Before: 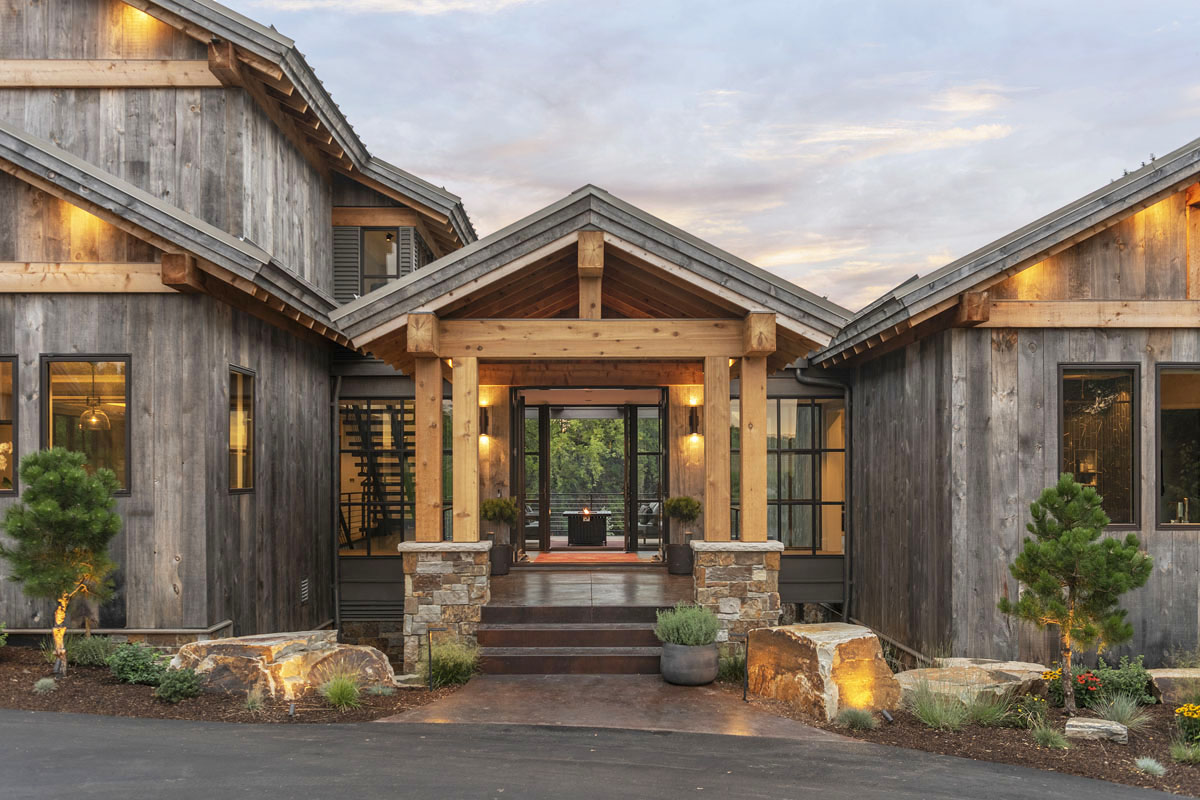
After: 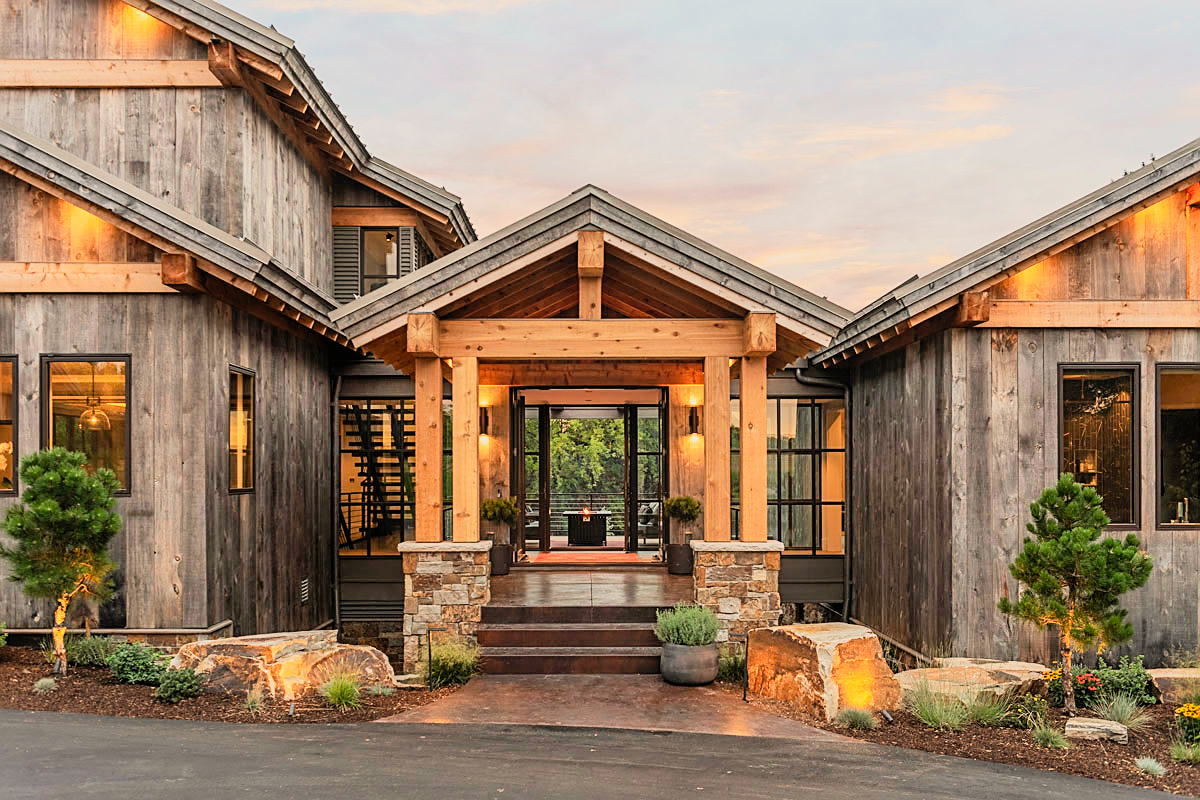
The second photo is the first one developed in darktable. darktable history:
white balance: red 1.045, blue 0.932
sharpen: on, module defaults
filmic rgb: black relative exposure -7.65 EV, white relative exposure 4.56 EV, hardness 3.61
contrast brightness saturation: contrast 0.2, brightness 0.16, saturation 0.22
